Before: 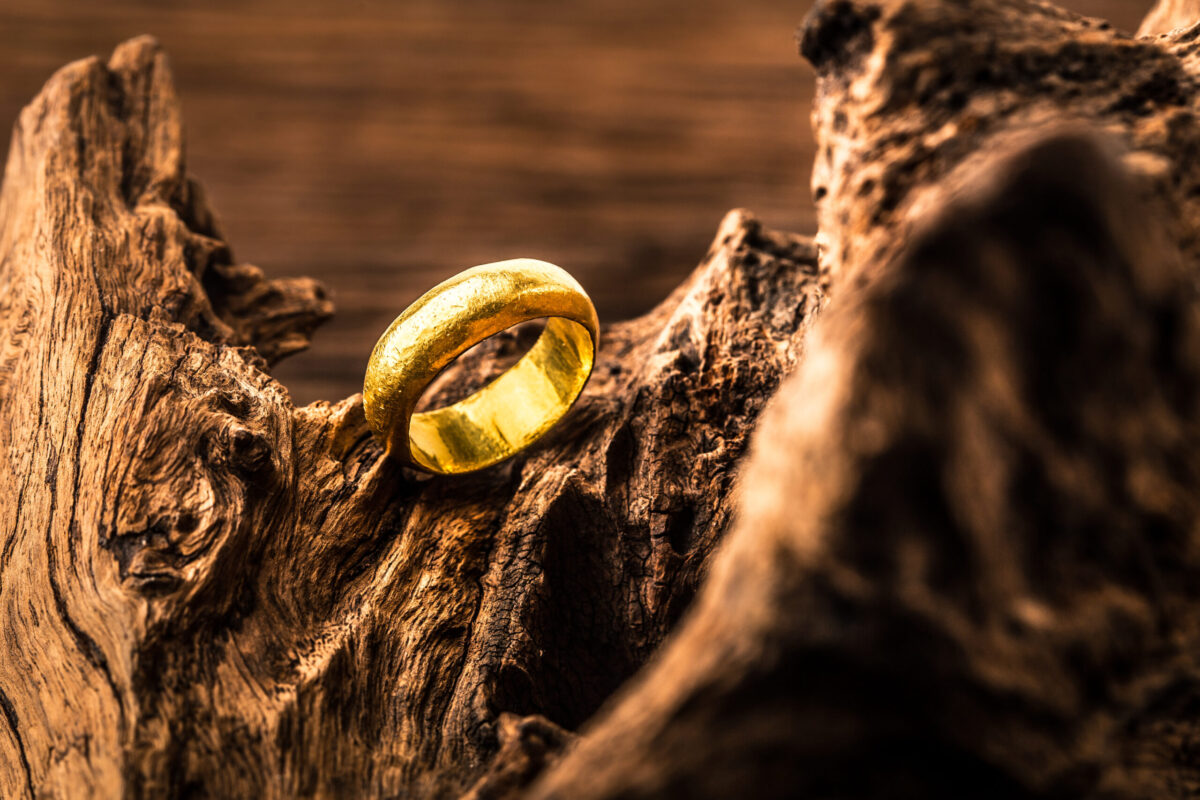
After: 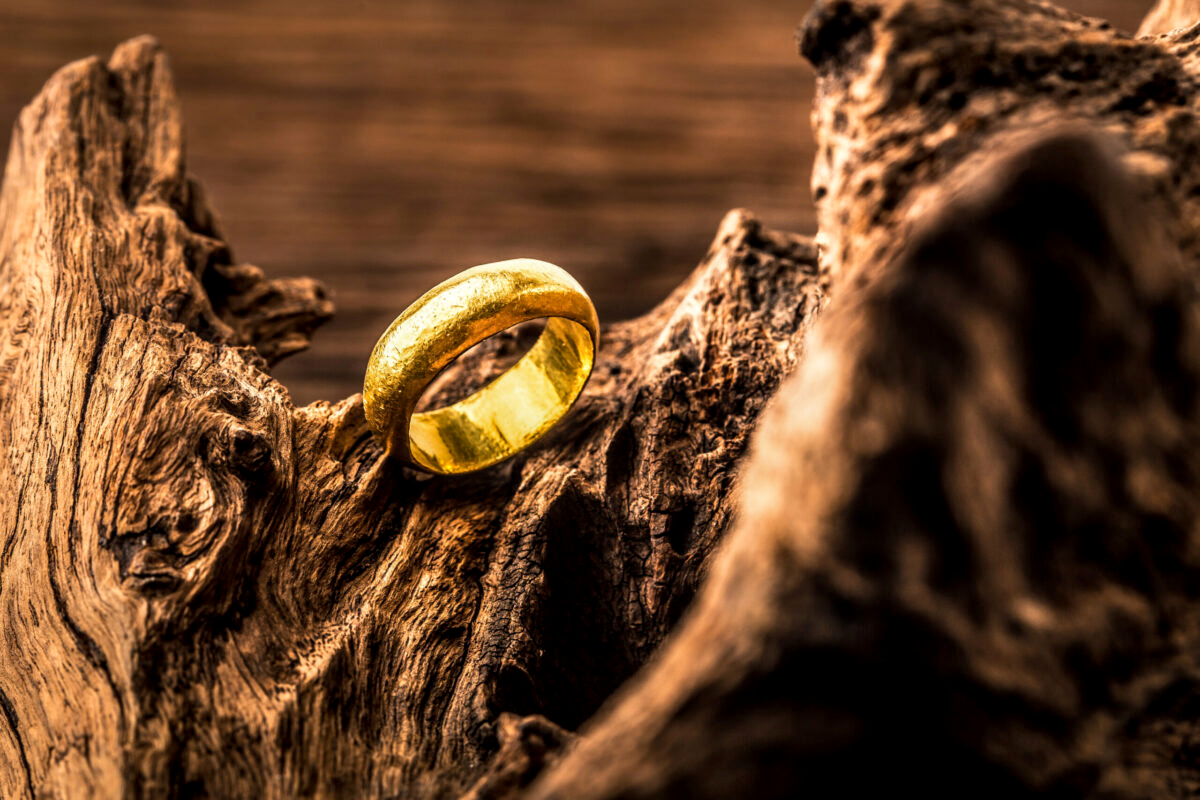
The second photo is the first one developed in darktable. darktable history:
exposure: black level correction 0.001, compensate highlight preservation false
local contrast: on, module defaults
